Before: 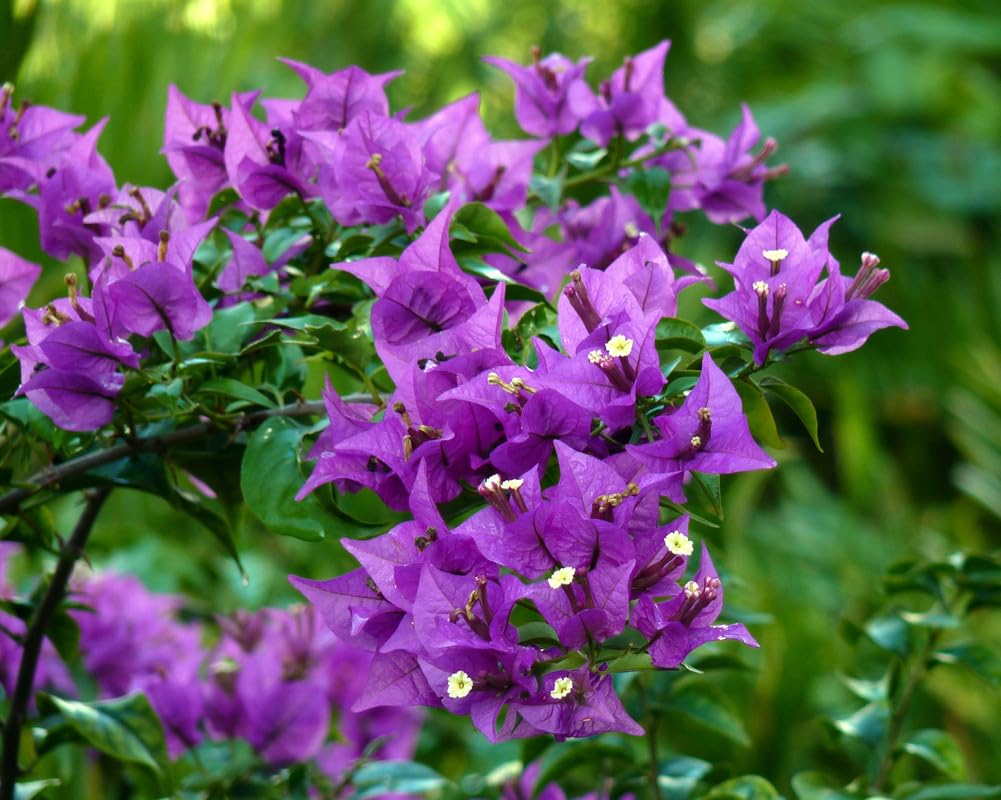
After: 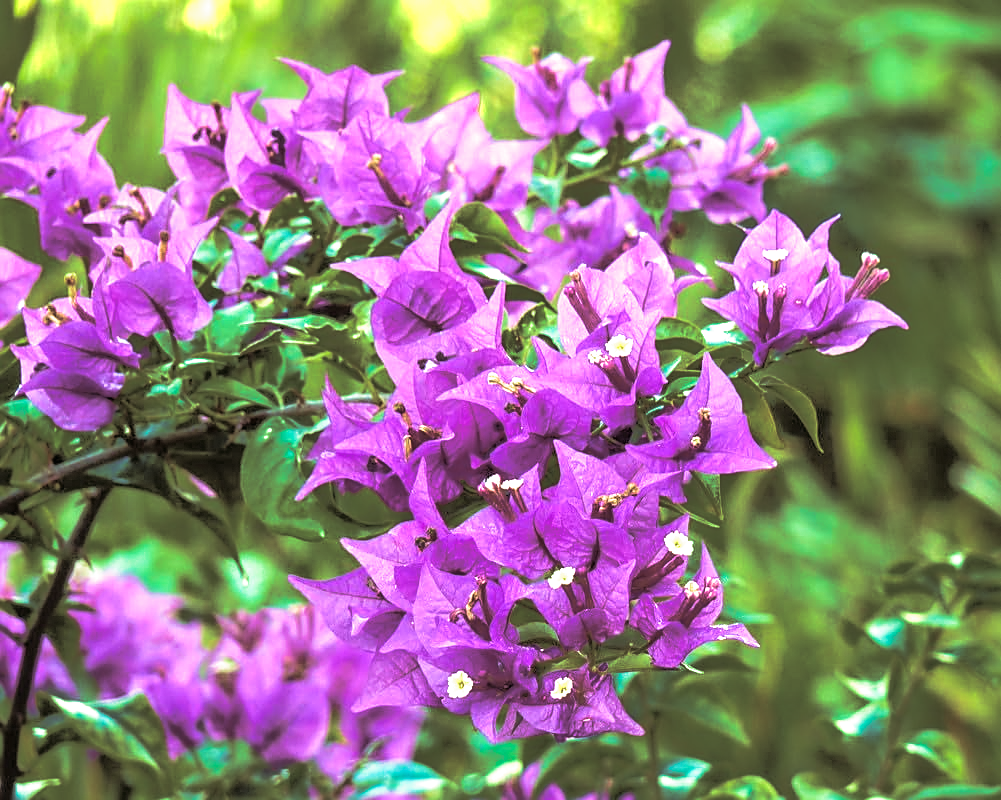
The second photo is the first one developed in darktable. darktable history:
contrast equalizer: octaves 7, y [[0.6 ×6], [0.55 ×6], [0 ×6], [0 ×6], [0 ×6]], mix -0.3
local contrast: on, module defaults
tone equalizer: -8 EV -0.528 EV, -7 EV -0.319 EV, -6 EV -0.083 EV, -5 EV 0.413 EV, -4 EV 0.985 EV, -3 EV 0.791 EV, -2 EV -0.01 EV, -1 EV 0.14 EV, +0 EV -0.012 EV, smoothing 1
velvia: strength 50%
exposure: black level correction 0, exposure 0.953 EV, compensate exposure bias true, compensate highlight preservation false
white balance: red 1.009, blue 0.985
sharpen: on, module defaults
split-toning: shadows › saturation 0.24, highlights › hue 54°, highlights › saturation 0.24
